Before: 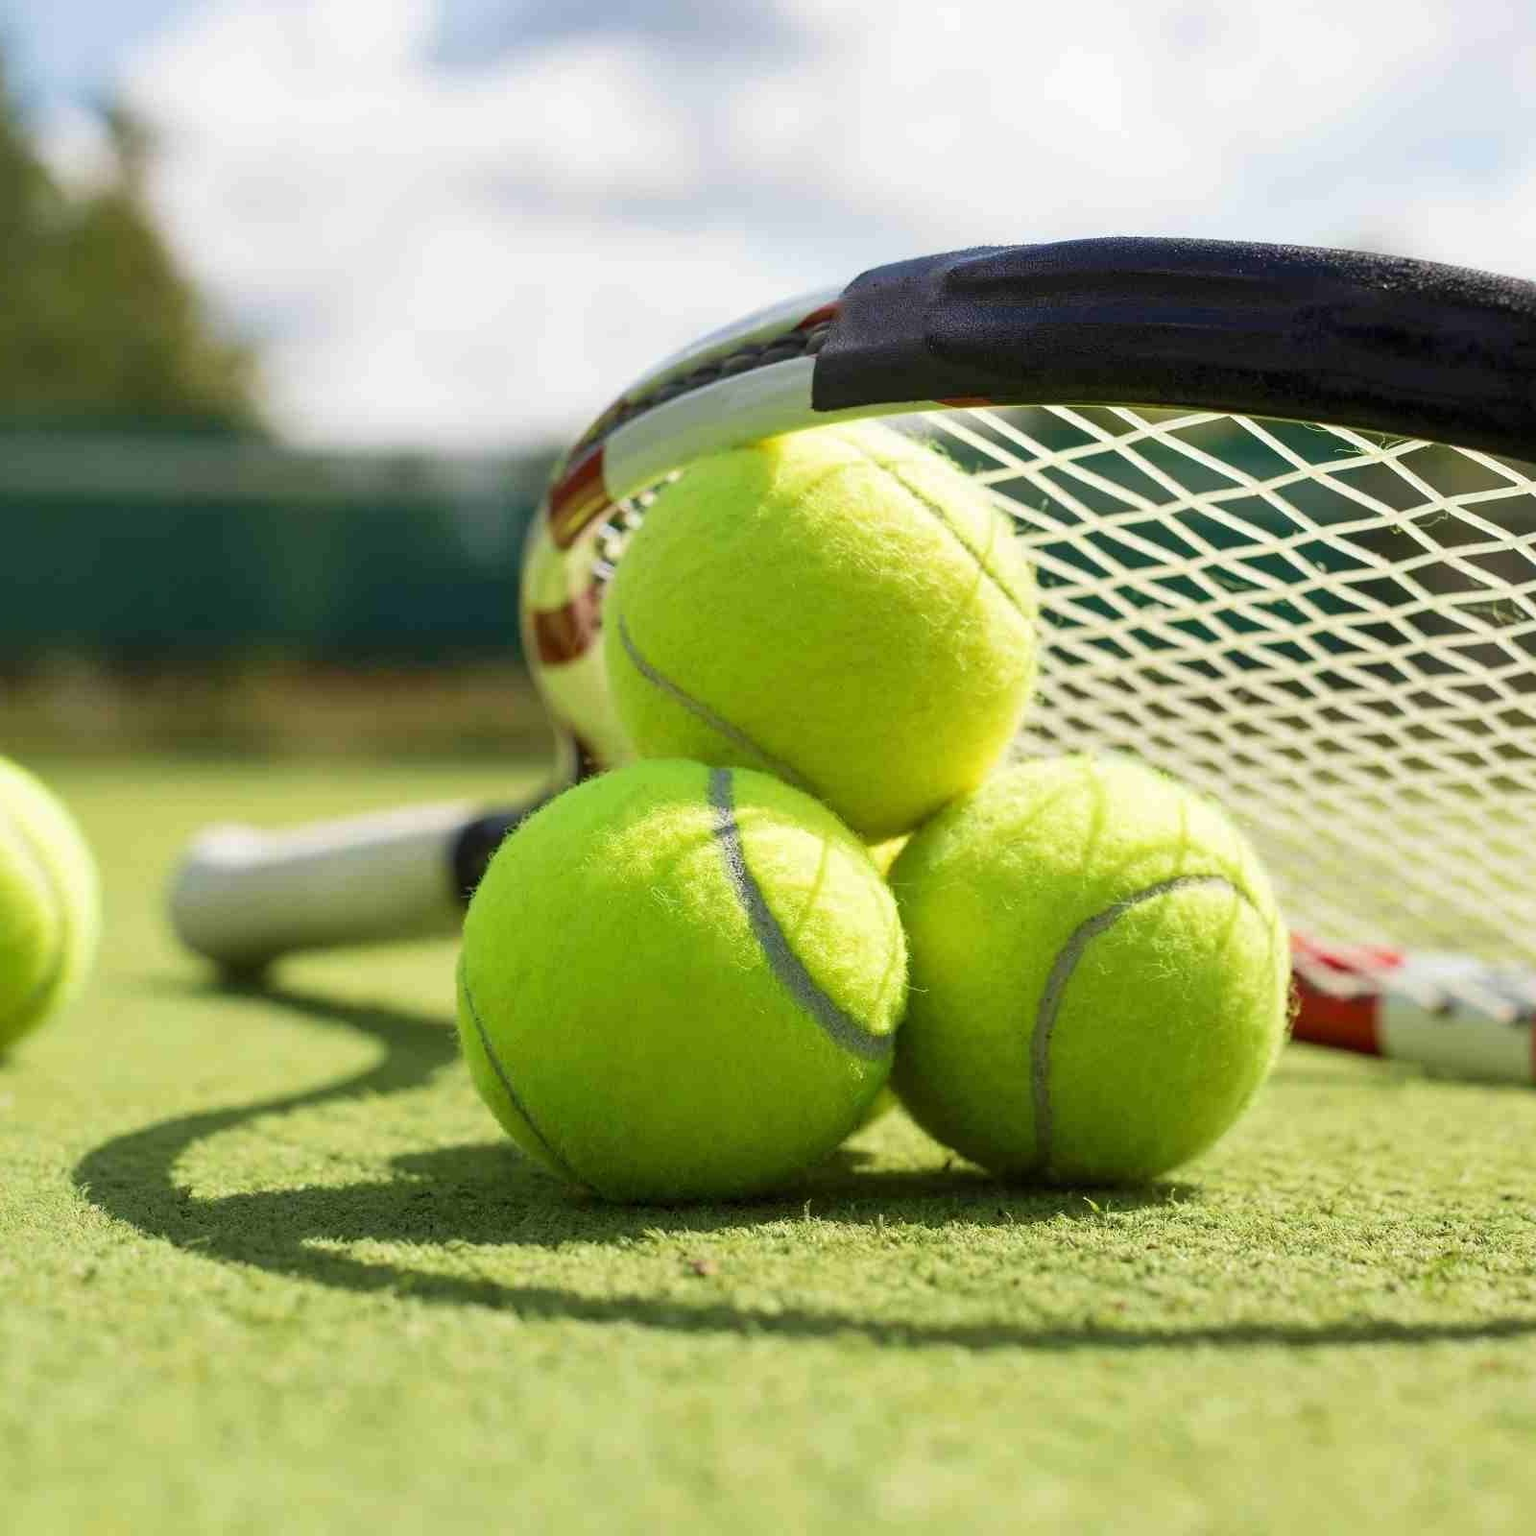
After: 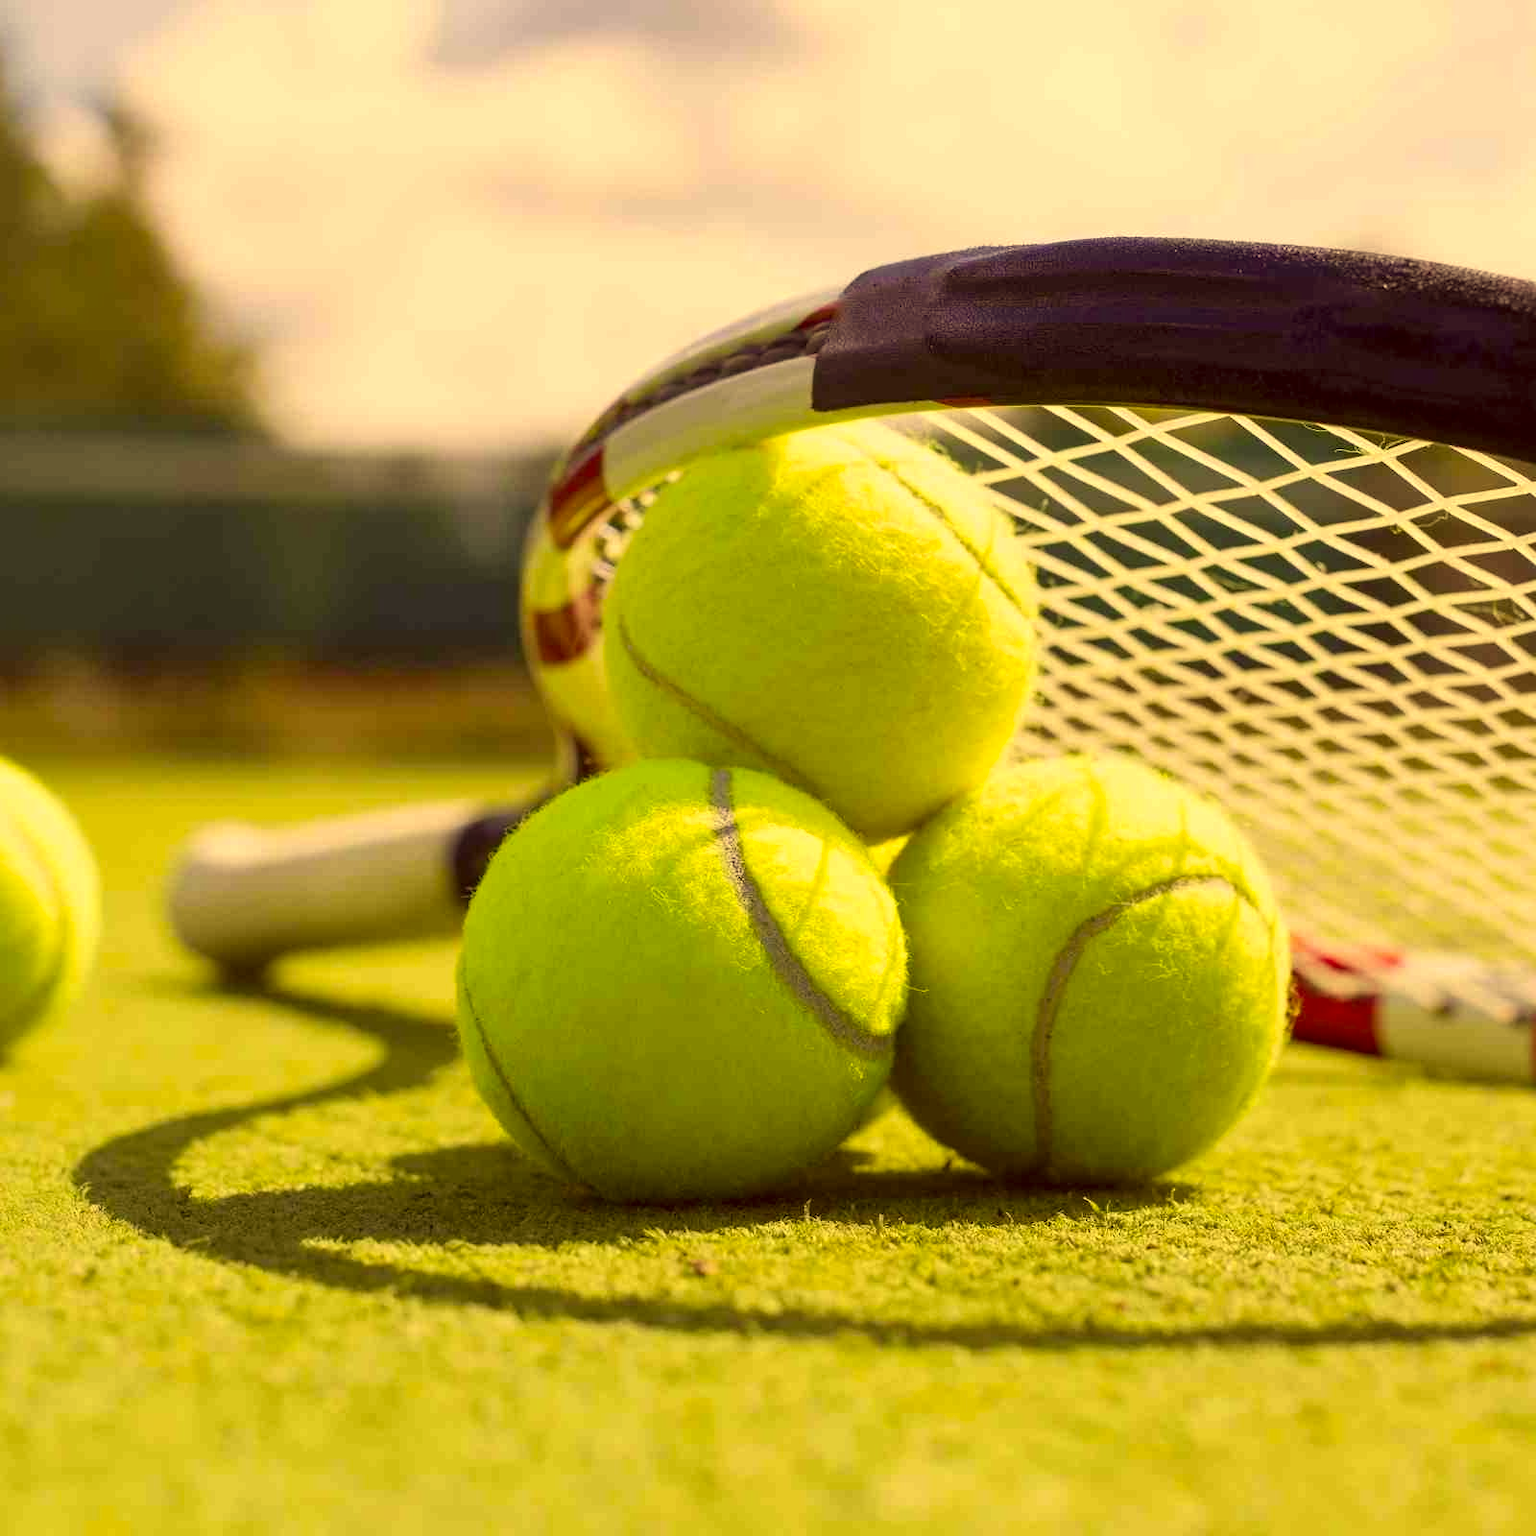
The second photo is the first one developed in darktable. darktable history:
color correction: highlights a* 10.03, highlights b* 39.13, shadows a* 14.88, shadows b* 3.67
